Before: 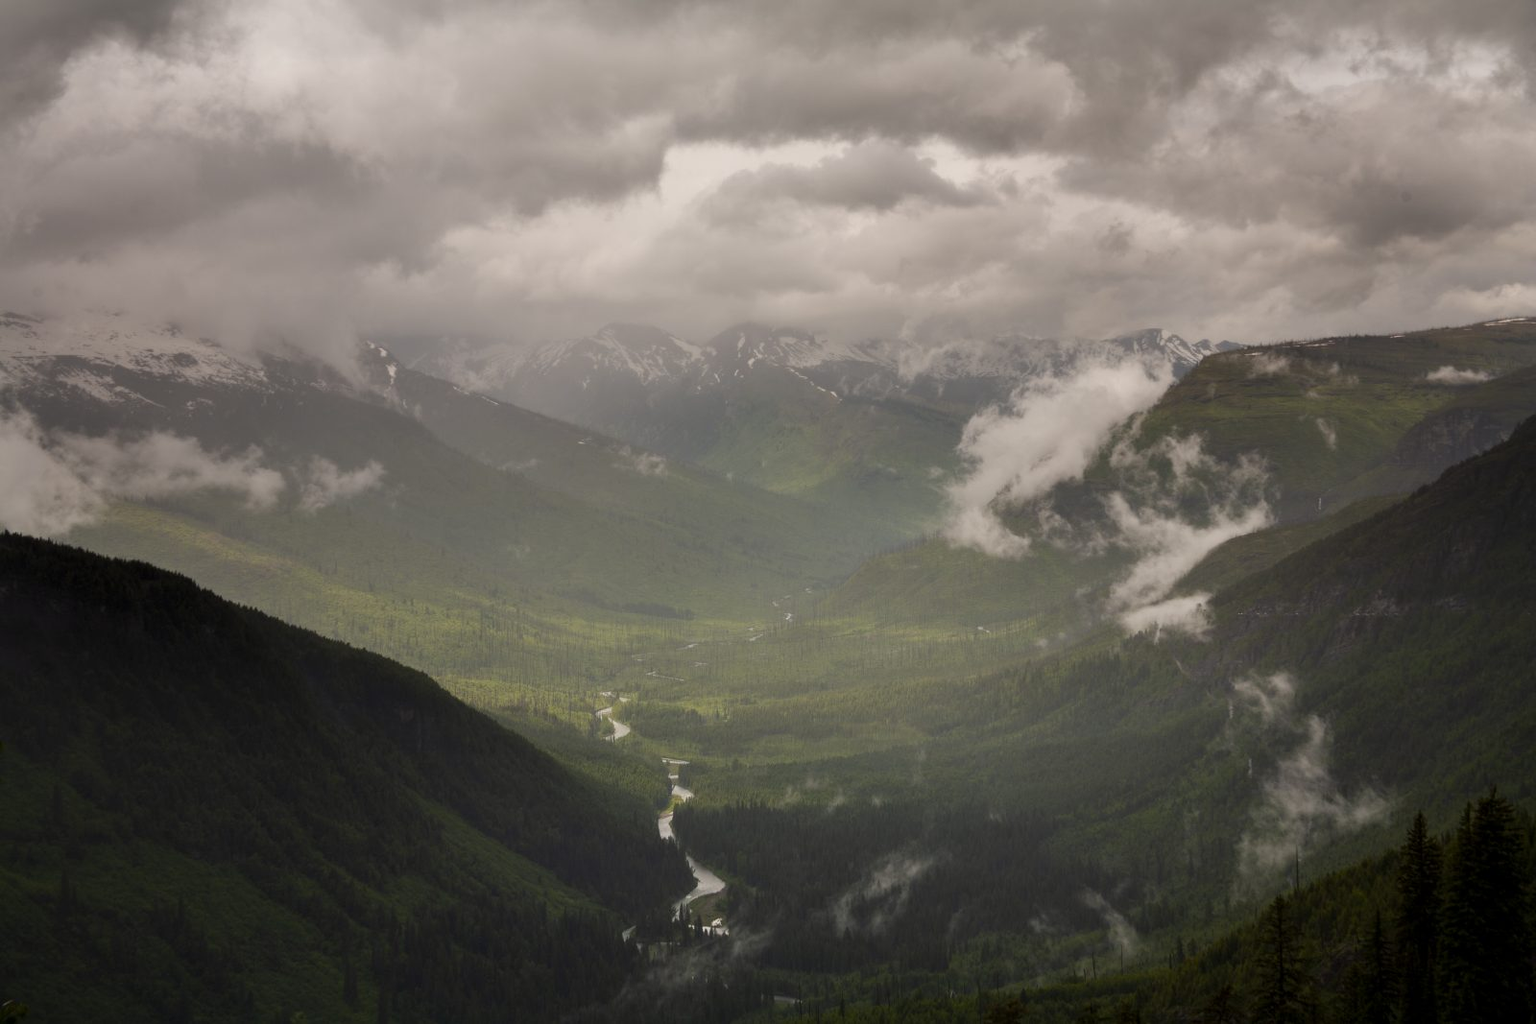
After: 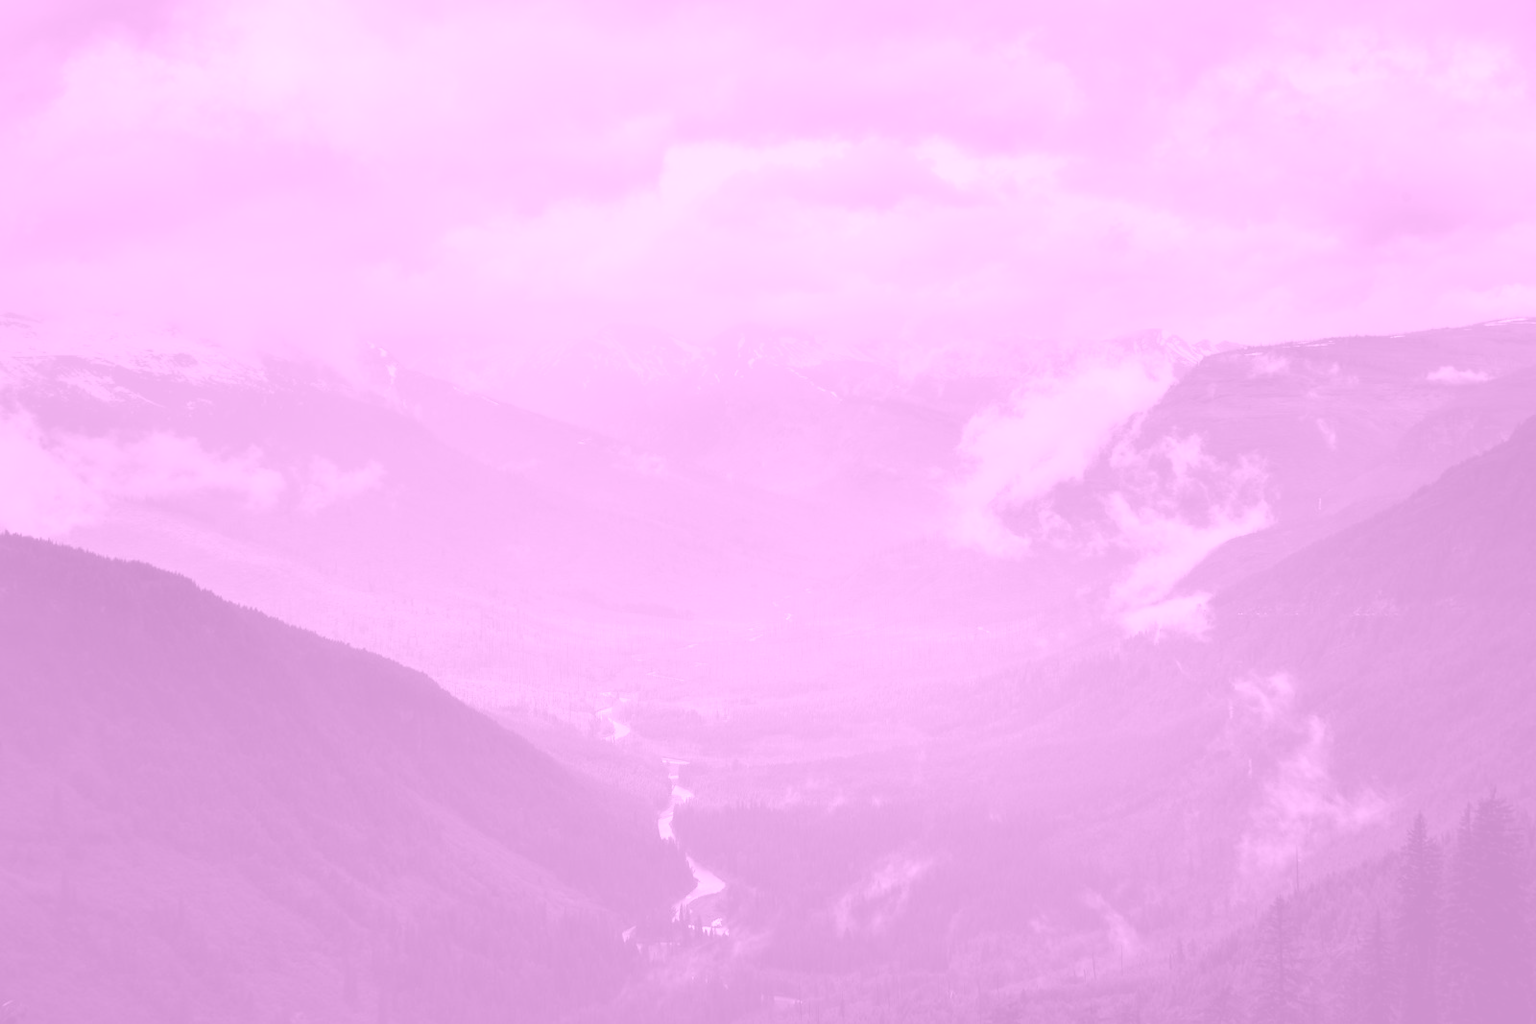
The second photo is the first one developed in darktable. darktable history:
white balance: emerald 1
velvia: on, module defaults
exposure: black level correction 0, exposure 0.5 EV, compensate exposure bias true, compensate highlight preservation false
colorize: hue 331.2°, saturation 69%, source mix 30.28%, lightness 69.02%, version 1
